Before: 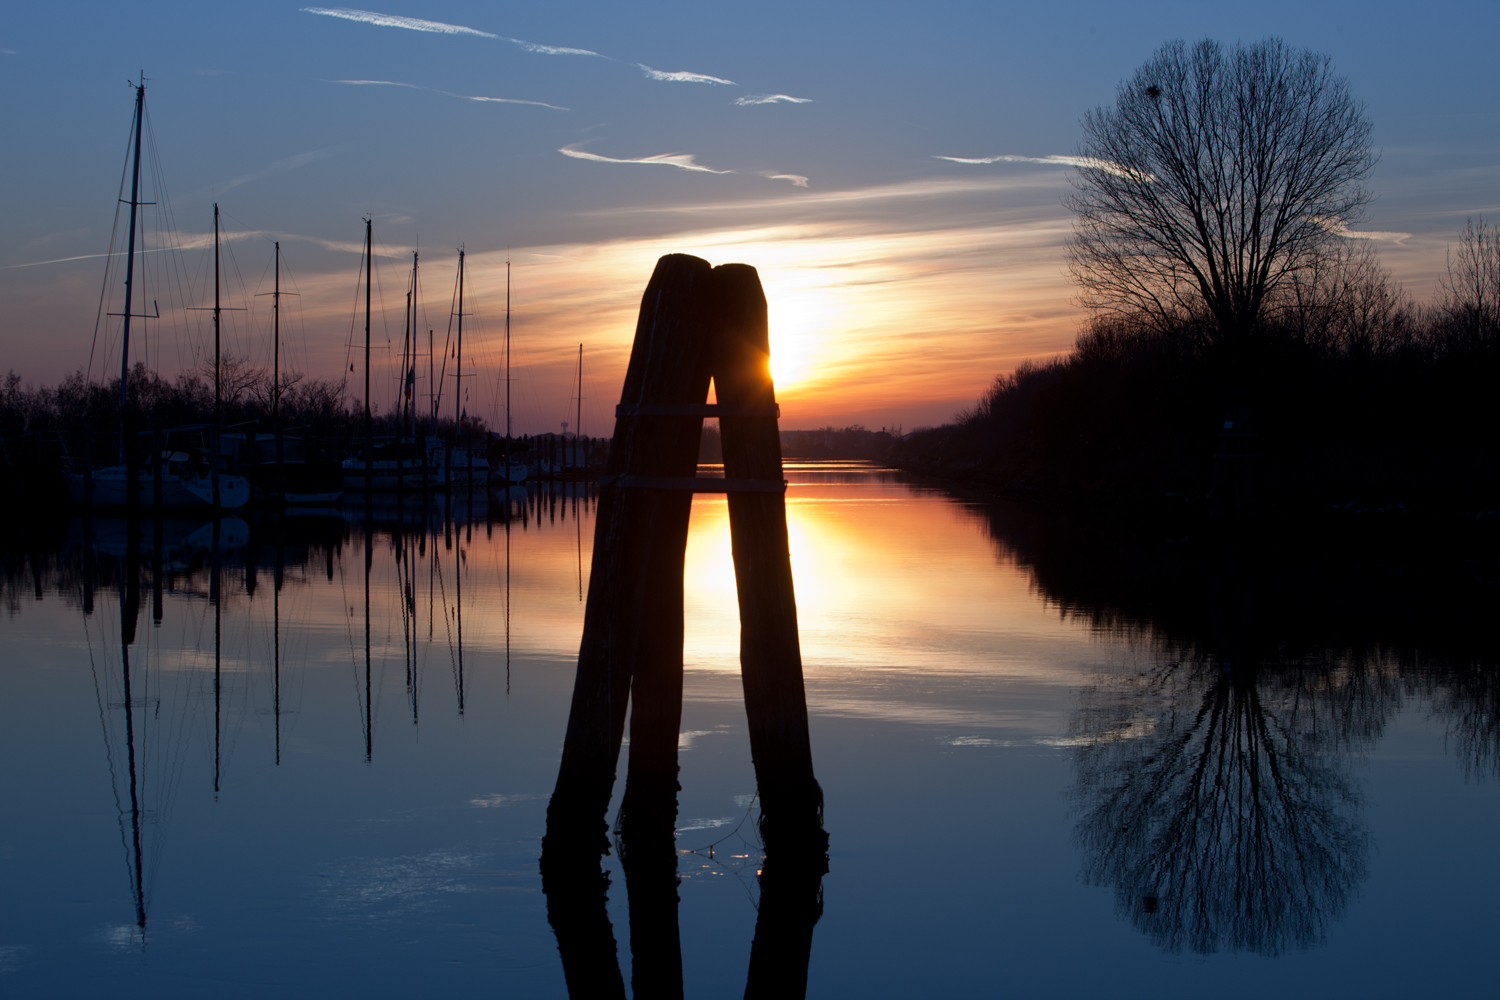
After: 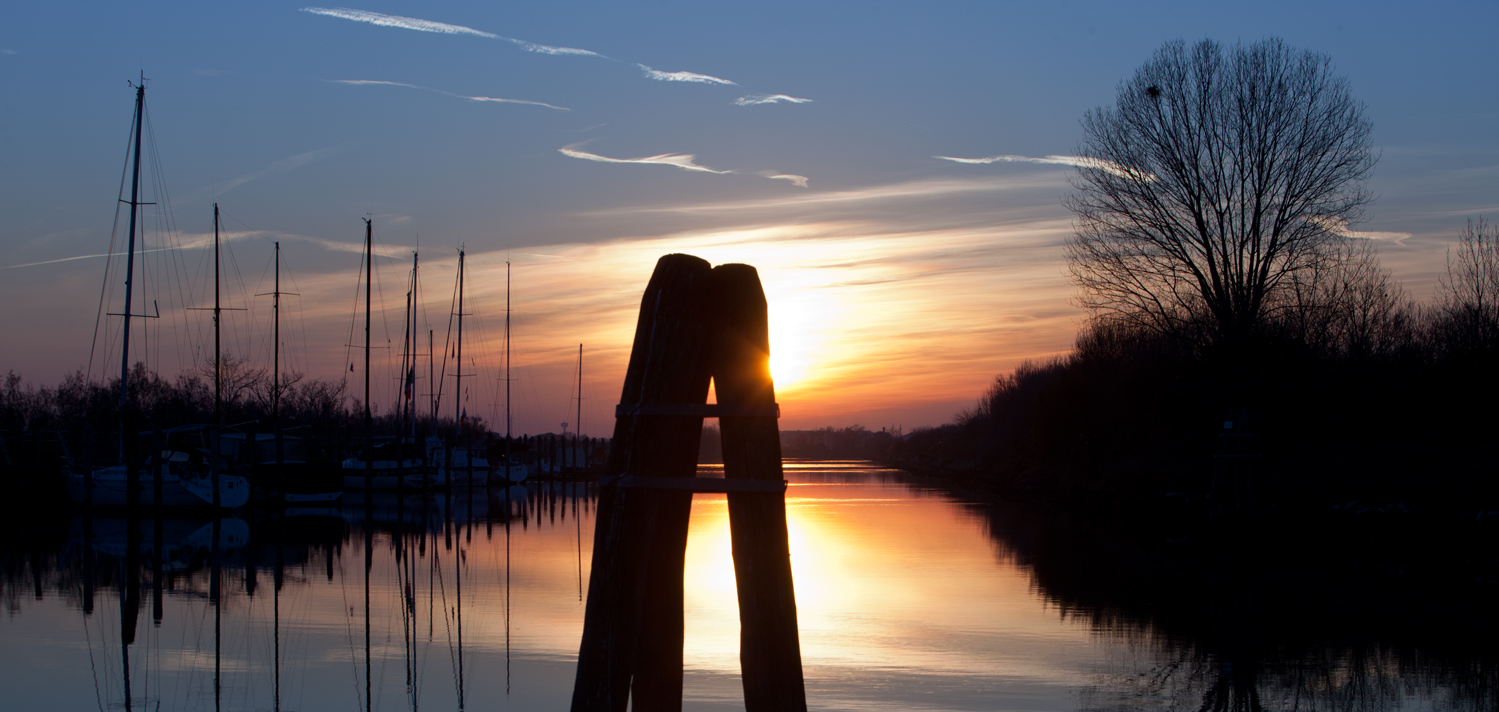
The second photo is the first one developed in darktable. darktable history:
crop: bottom 28.765%
